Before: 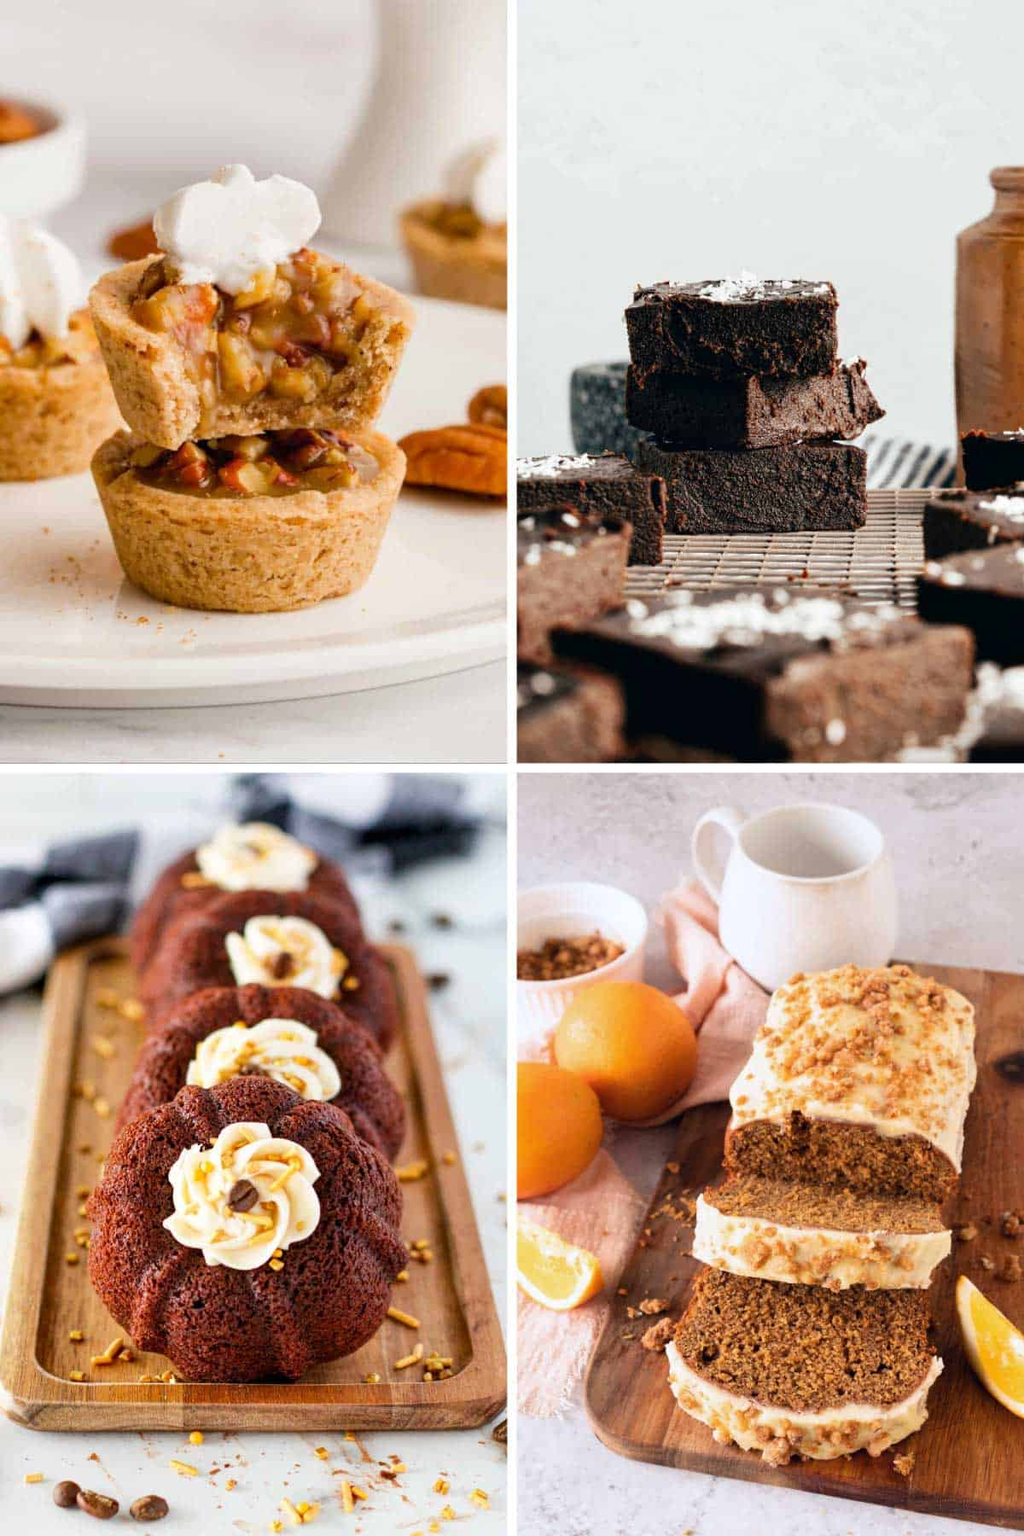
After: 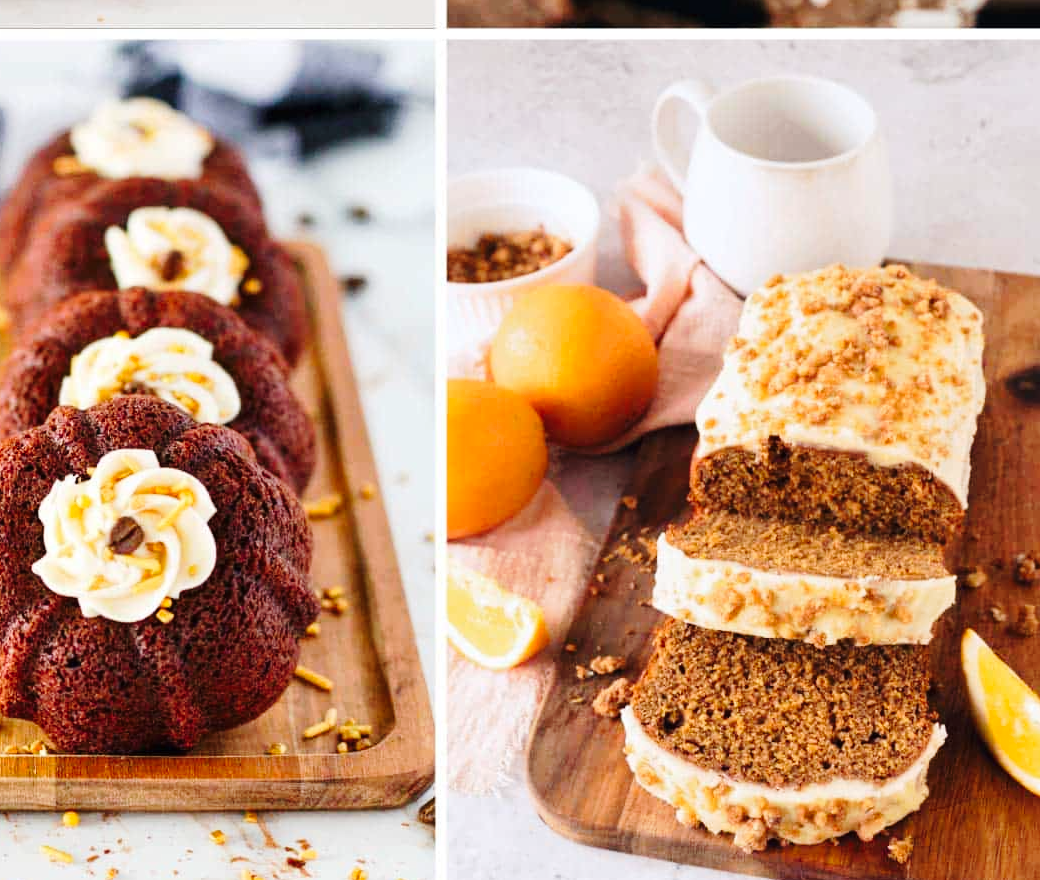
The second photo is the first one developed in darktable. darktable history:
crop and rotate: left 13.306%, top 48.129%, bottom 2.928%
tone curve: curves: ch0 [(0, 0) (0.003, 0.008) (0.011, 0.017) (0.025, 0.027) (0.044, 0.043) (0.069, 0.059) (0.1, 0.086) (0.136, 0.112) (0.177, 0.152) (0.224, 0.203) (0.277, 0.277) (0.335, 0.346) (0.399, 0.439) (0.468, 0.527) (0.543, 0.613) (0.623, 0.693) (0.709, 0.787) (0.801, 0.863) (0.898, 0.927) (1, 1)], preserve colors none
